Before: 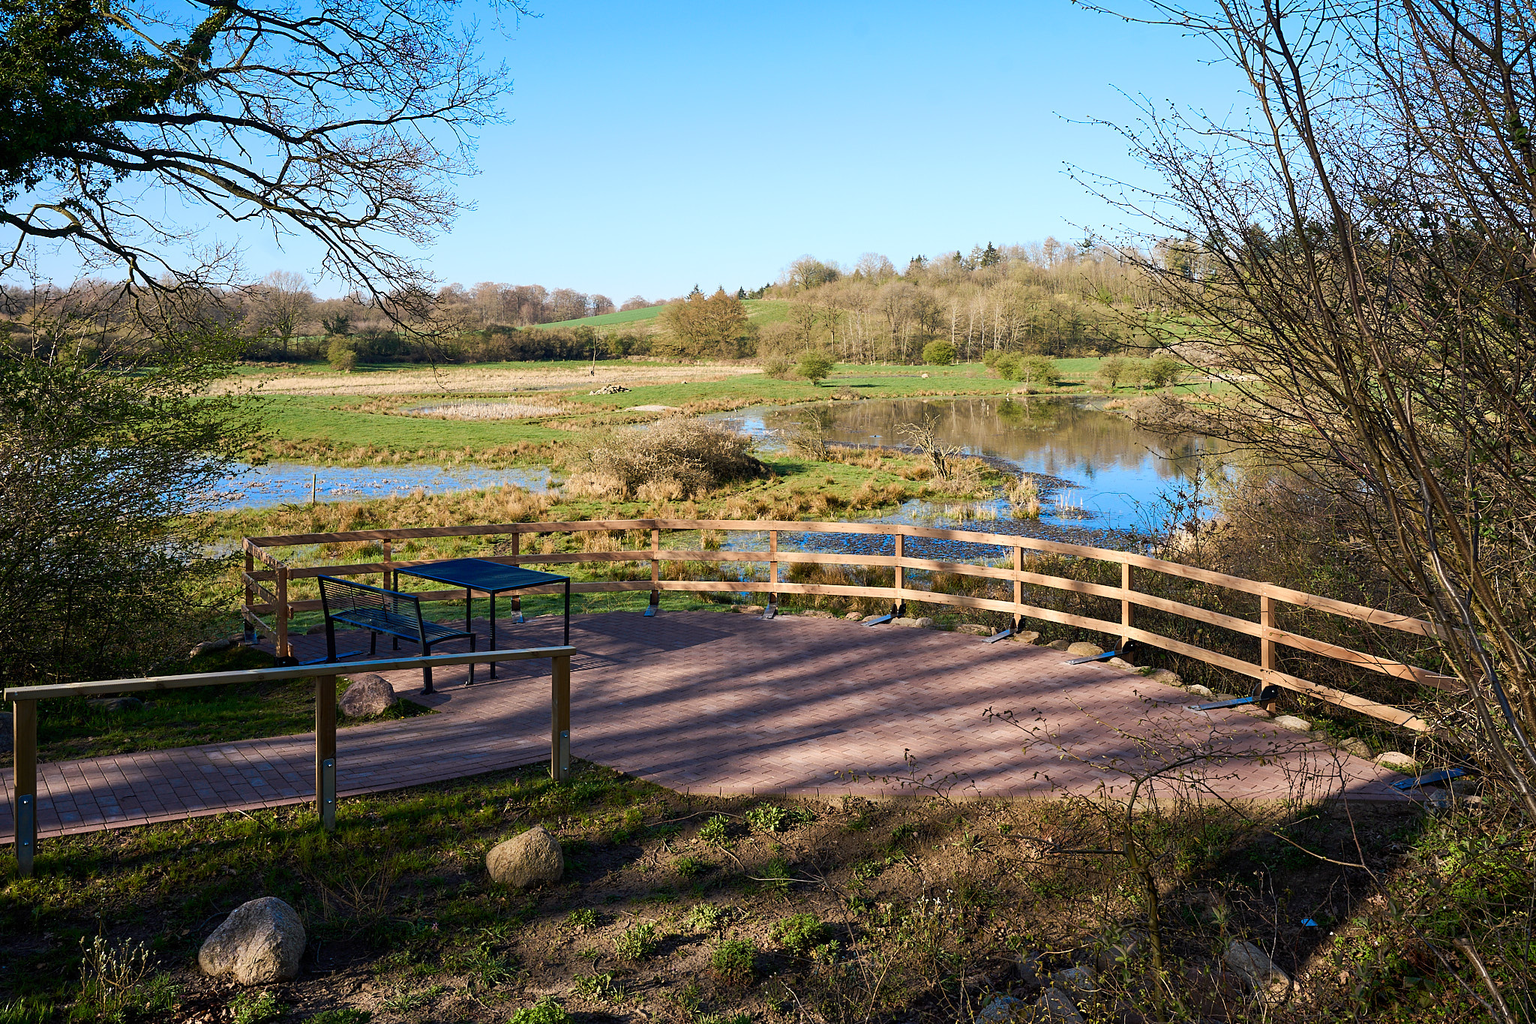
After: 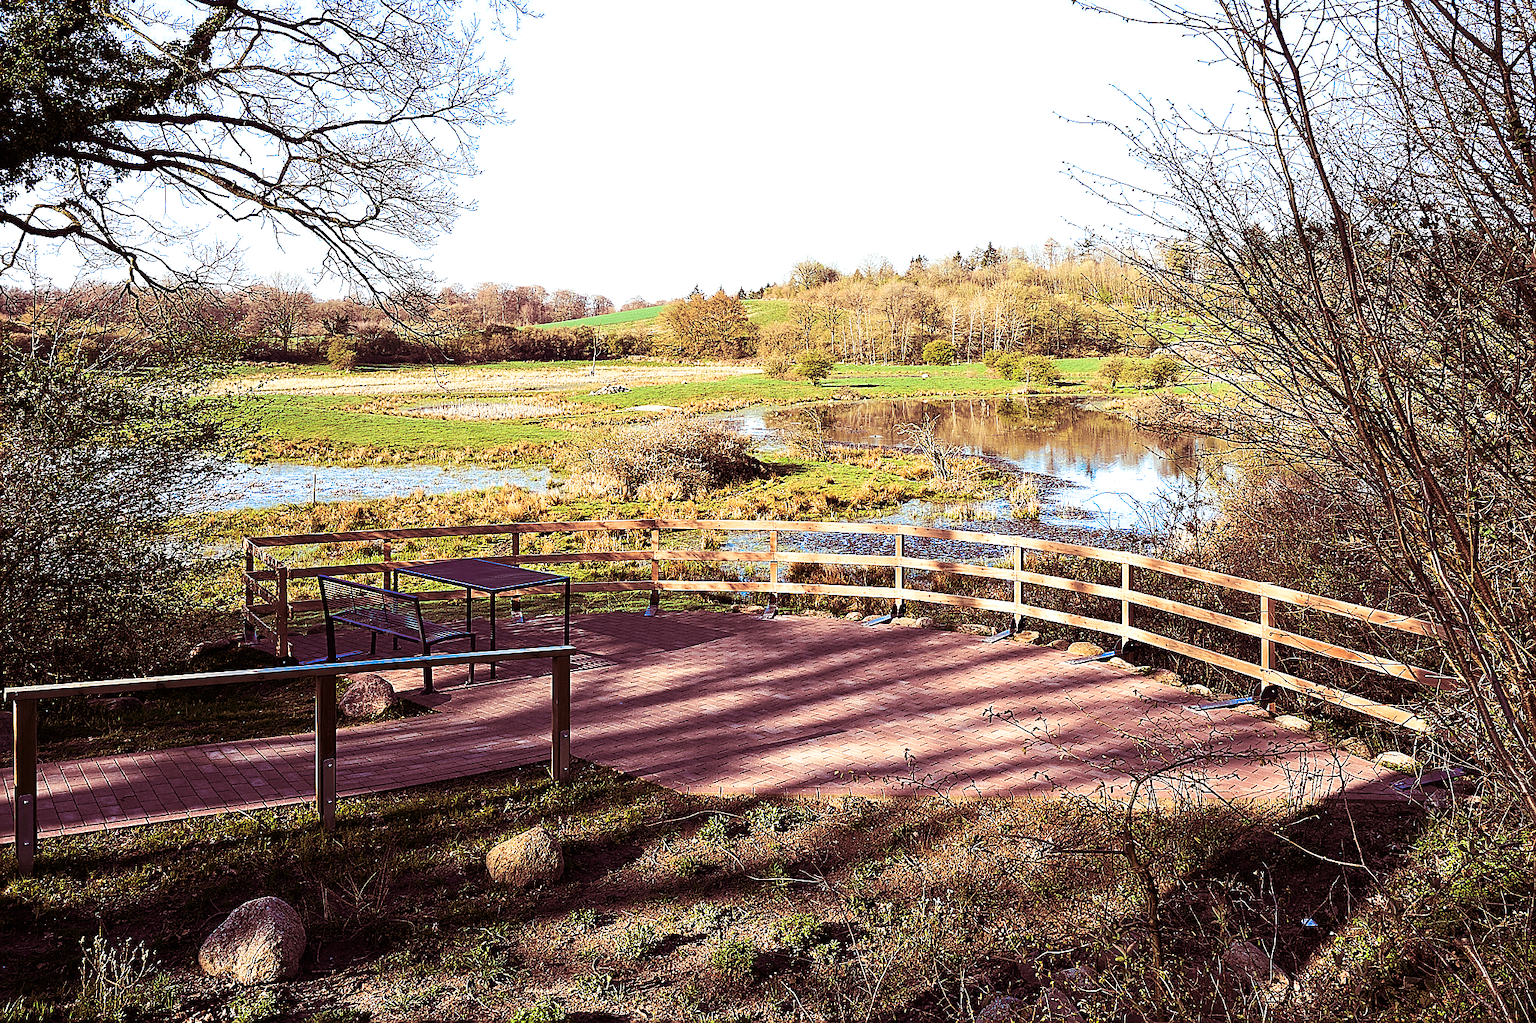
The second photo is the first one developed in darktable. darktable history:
exposure: black level correction 0, exposure 0.5 EV, compensate exposure bias true, compensate highlight preservation false
contrast brightness saturation: contrast 0.18, saturation 0.3
split-toning: compress 20%
sharpen: radius 1.4, amount 1.25, threshold 0.7
